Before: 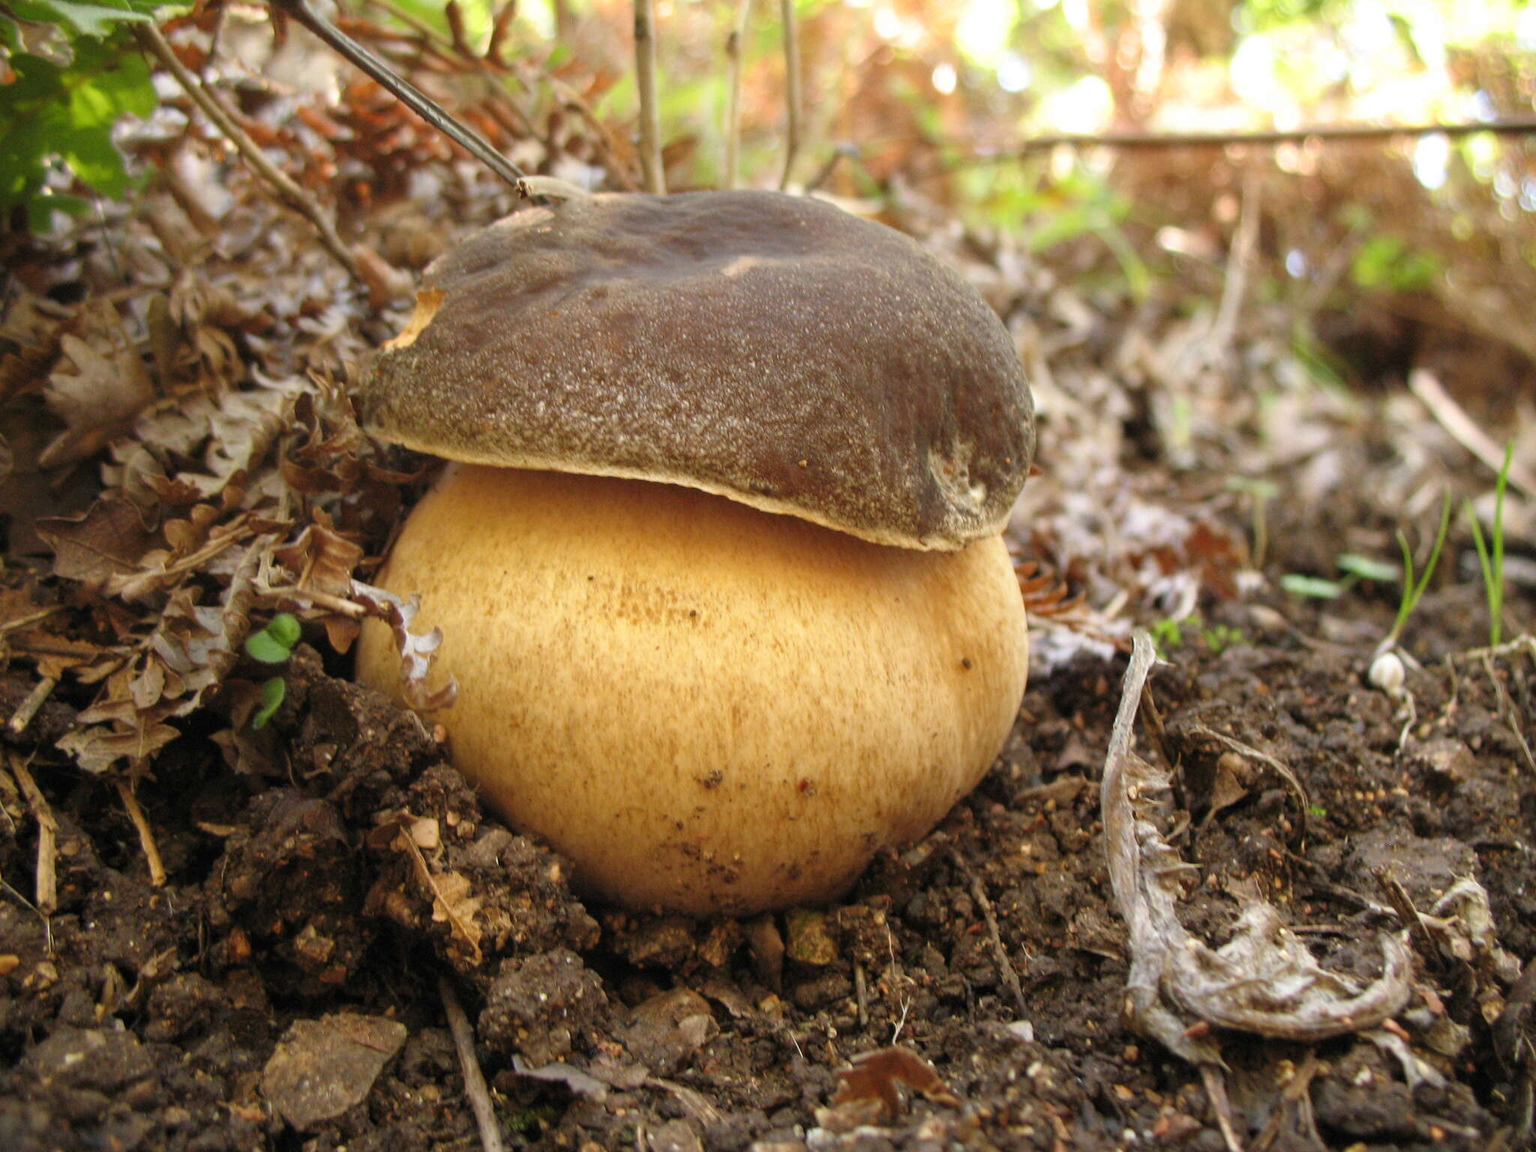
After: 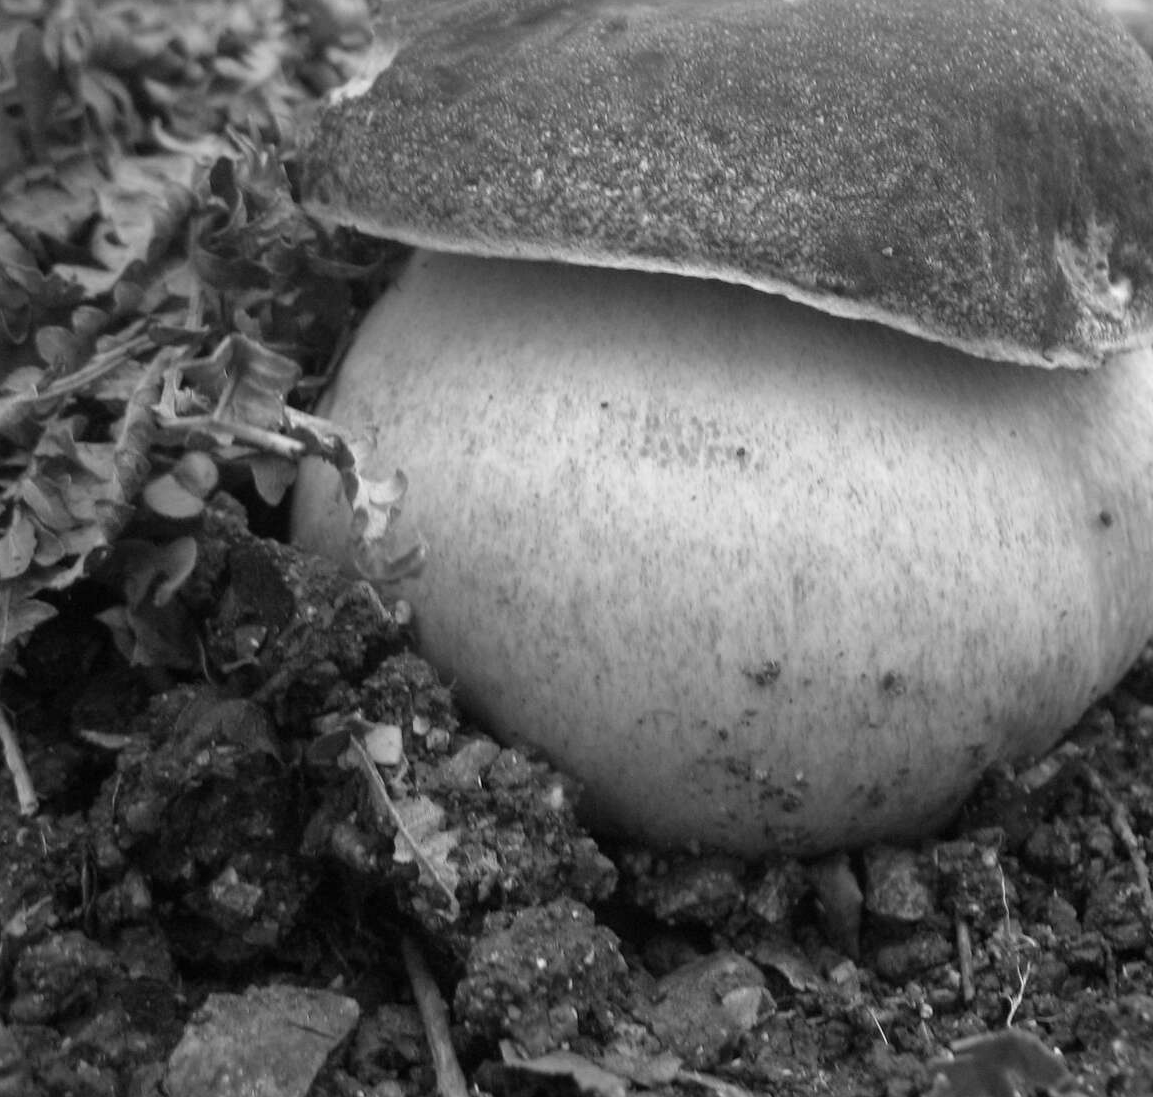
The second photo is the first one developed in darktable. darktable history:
monochrome: a -6.99, b 35.61, size 1.4
crop: left 8.966%, top 23.852%, right 34.699%, bottom 4.703%
tone equalizer: on, module defaults
